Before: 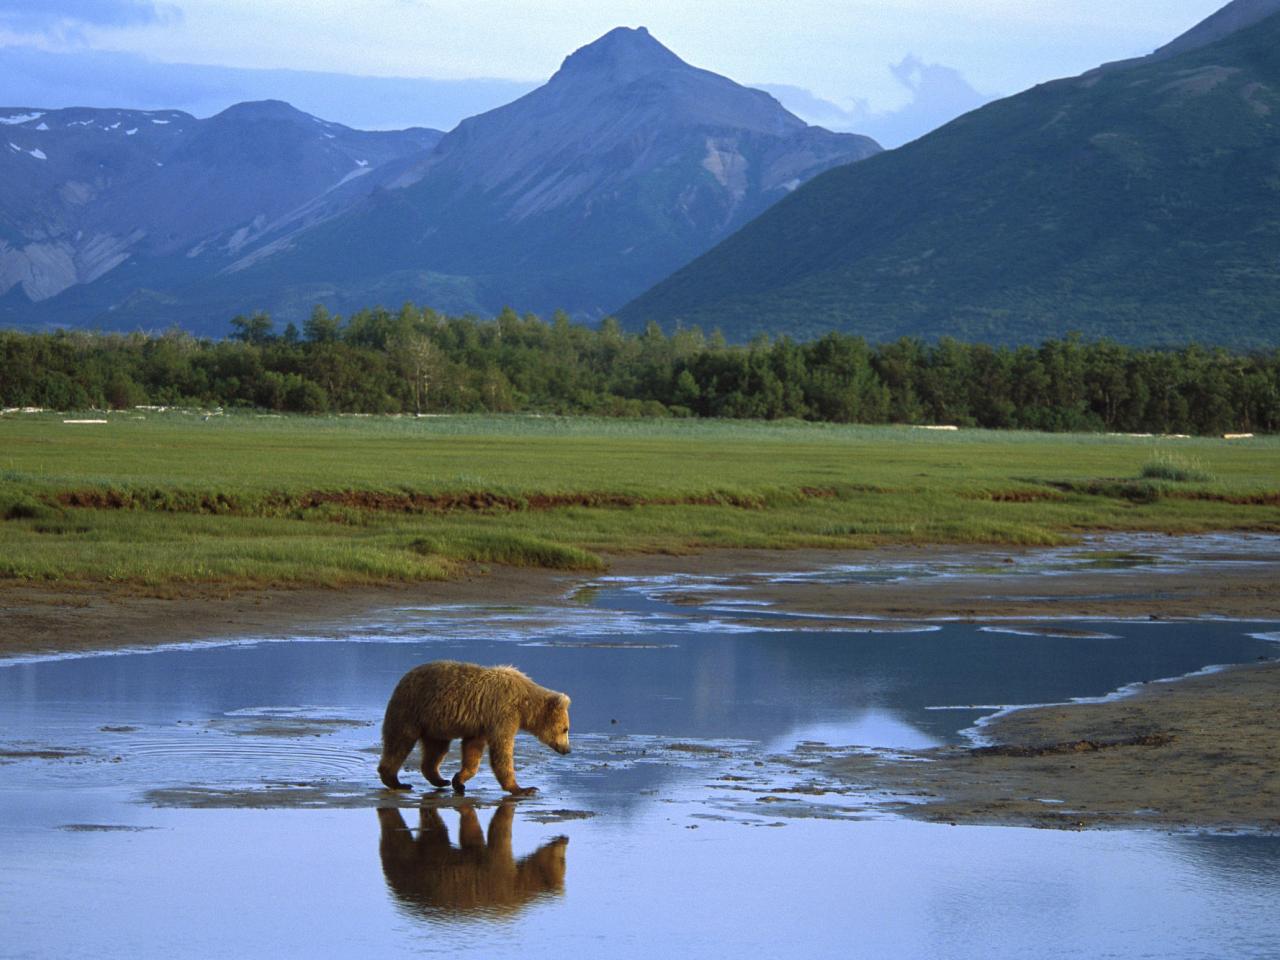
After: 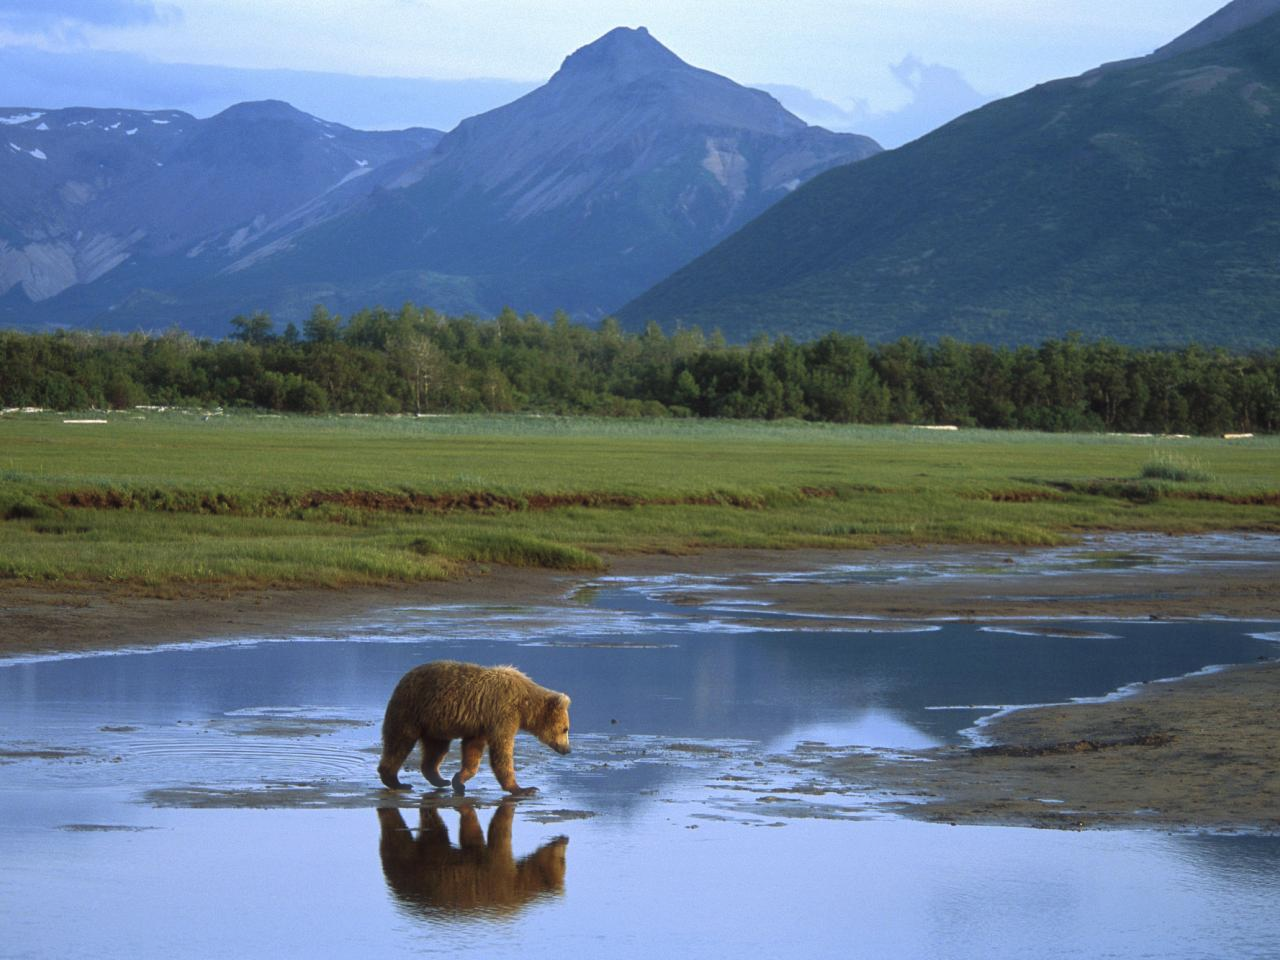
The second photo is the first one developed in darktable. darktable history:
haze removal: strength -0.11, compatibility mode true, adaptive false
